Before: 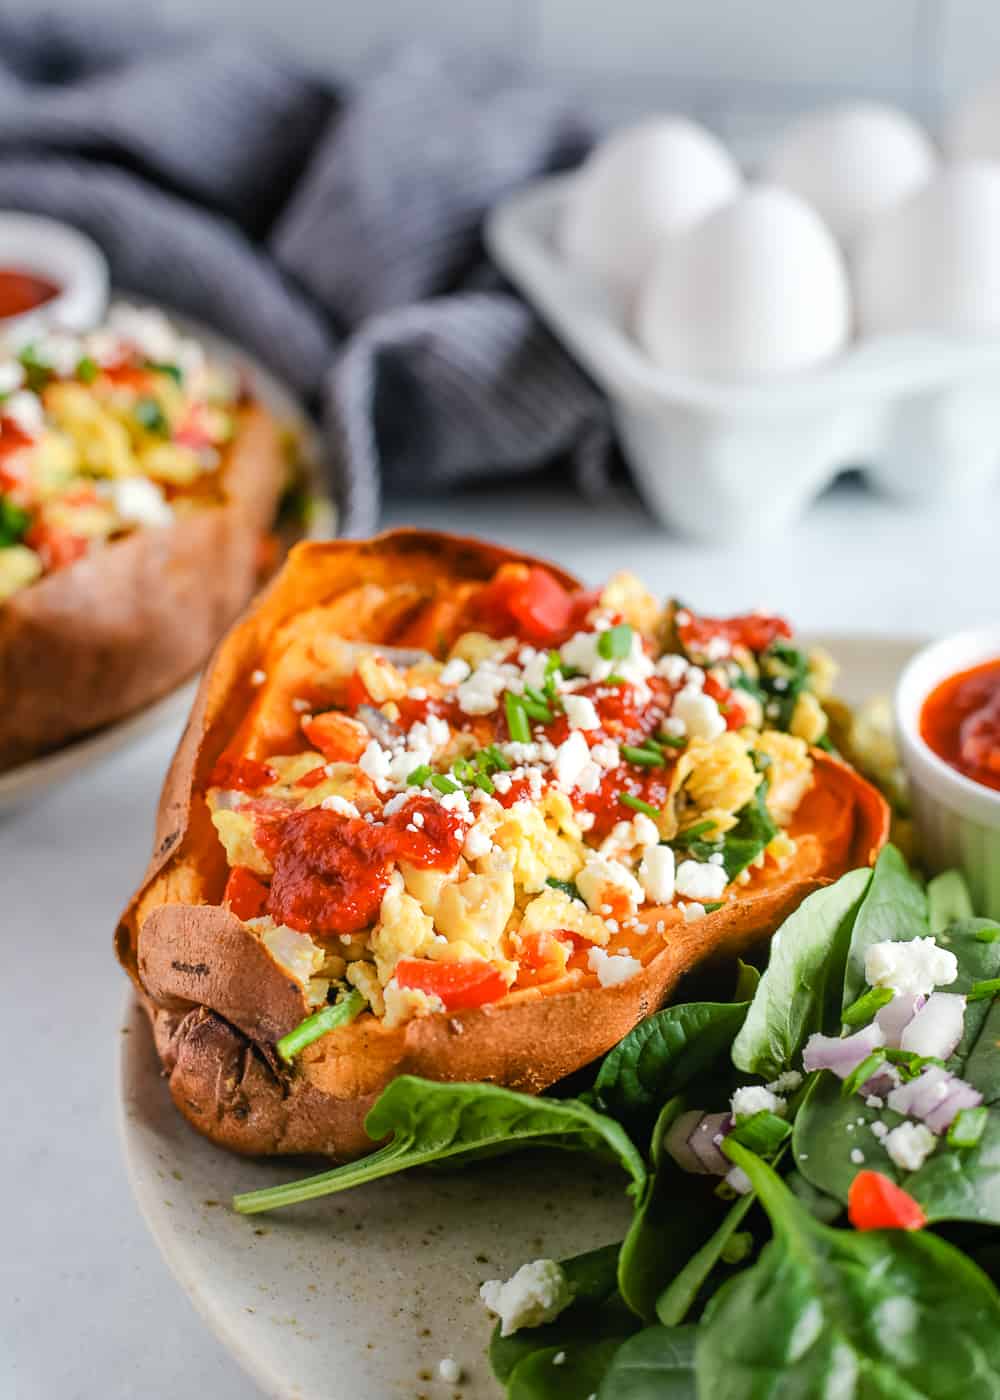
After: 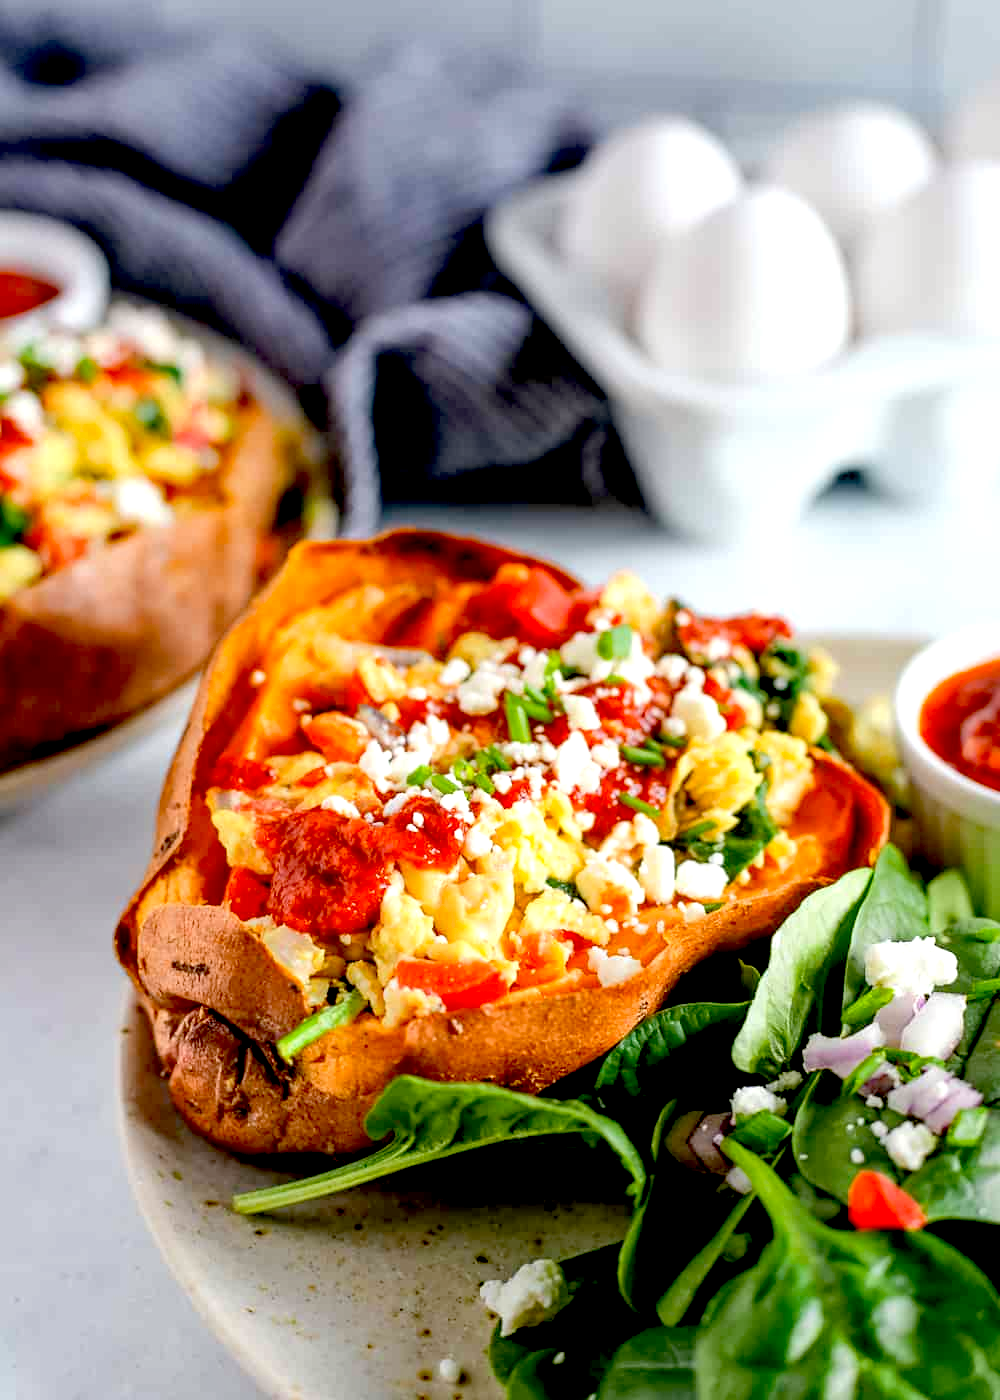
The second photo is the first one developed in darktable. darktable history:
haze removal: compatibility mode true, adaptive false
exposure: black level correction 0.032, exposure 0.314 EV, compensate exposure bias true, compensate highlight preservation false
